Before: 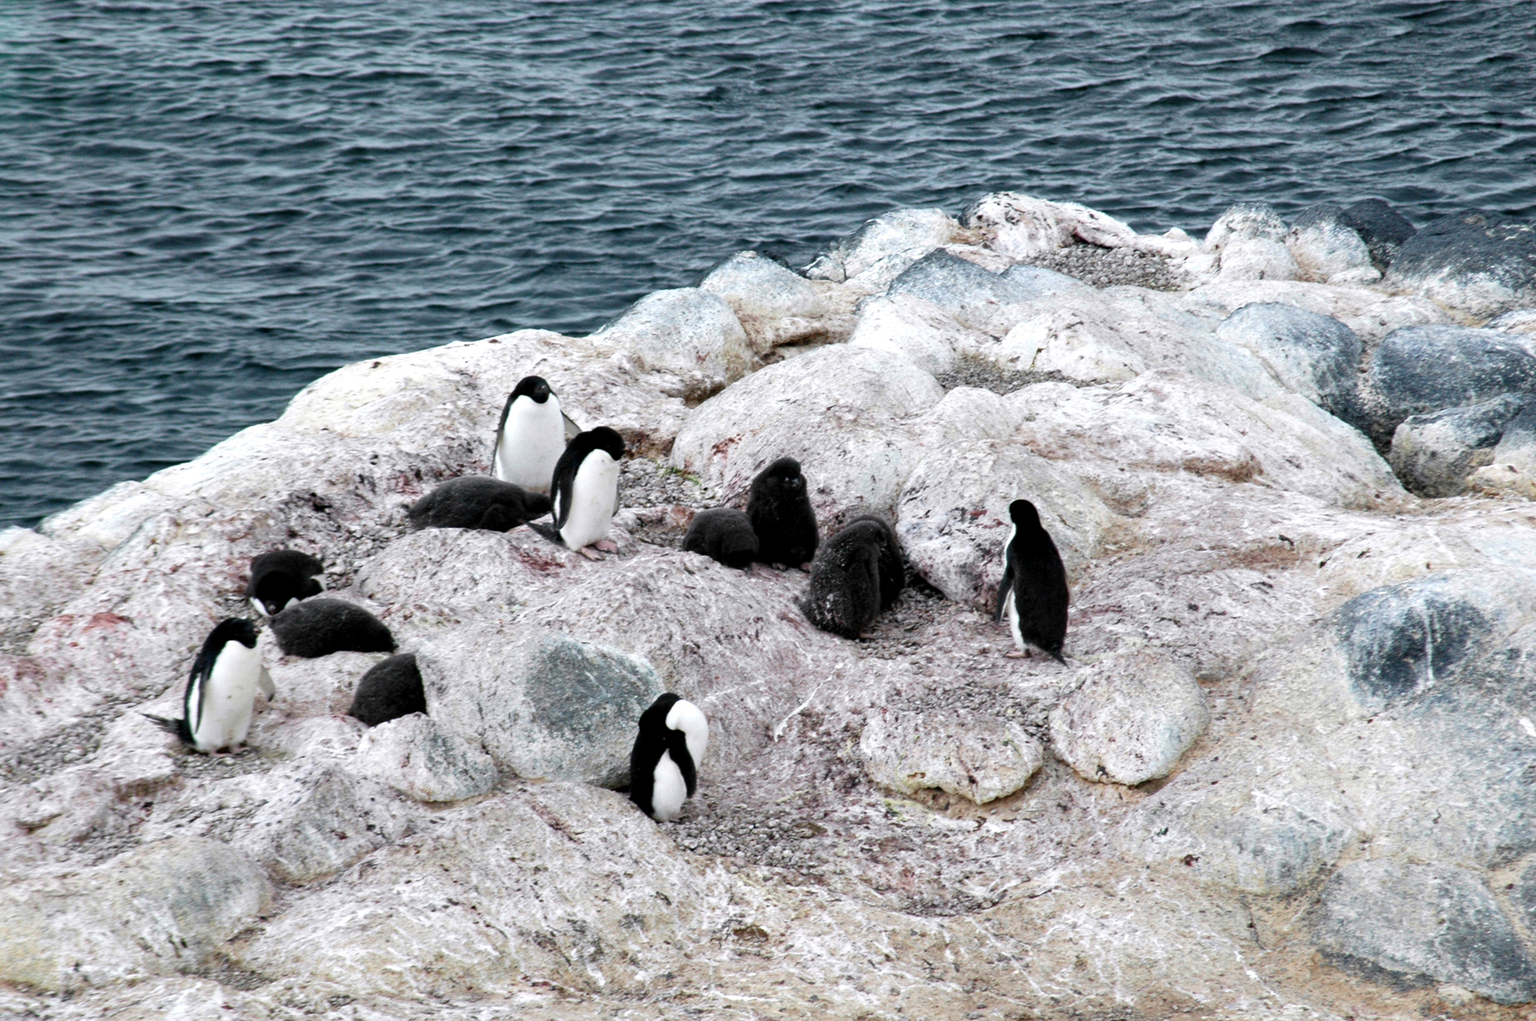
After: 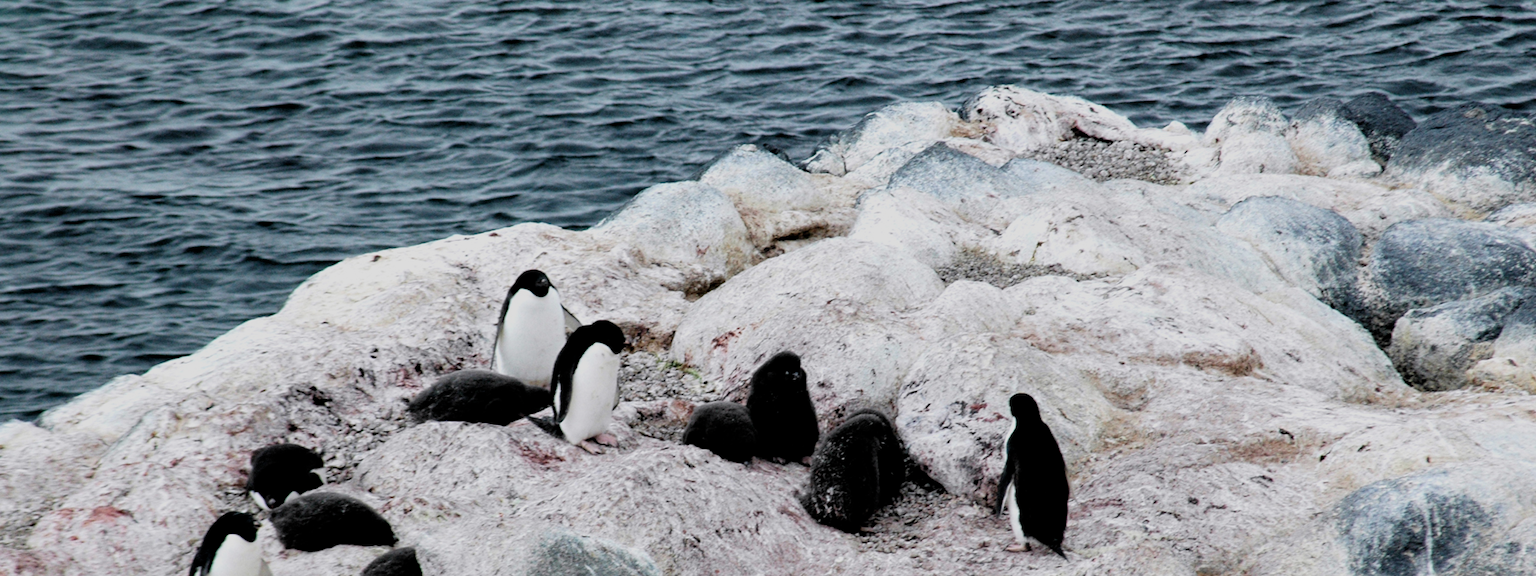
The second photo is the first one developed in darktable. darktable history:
crop and rotate: top 10.509%, bottom 33.03%
filmic rgb: black relative exposure -7.56 EV, white relative exposure 4.6 EV, target black luminance 0%, hardness 3.48, latitude 50.33%, contrast 1.027, highlights saturation mix 8.71%, shadows ↔ highlights balance -0.208%
